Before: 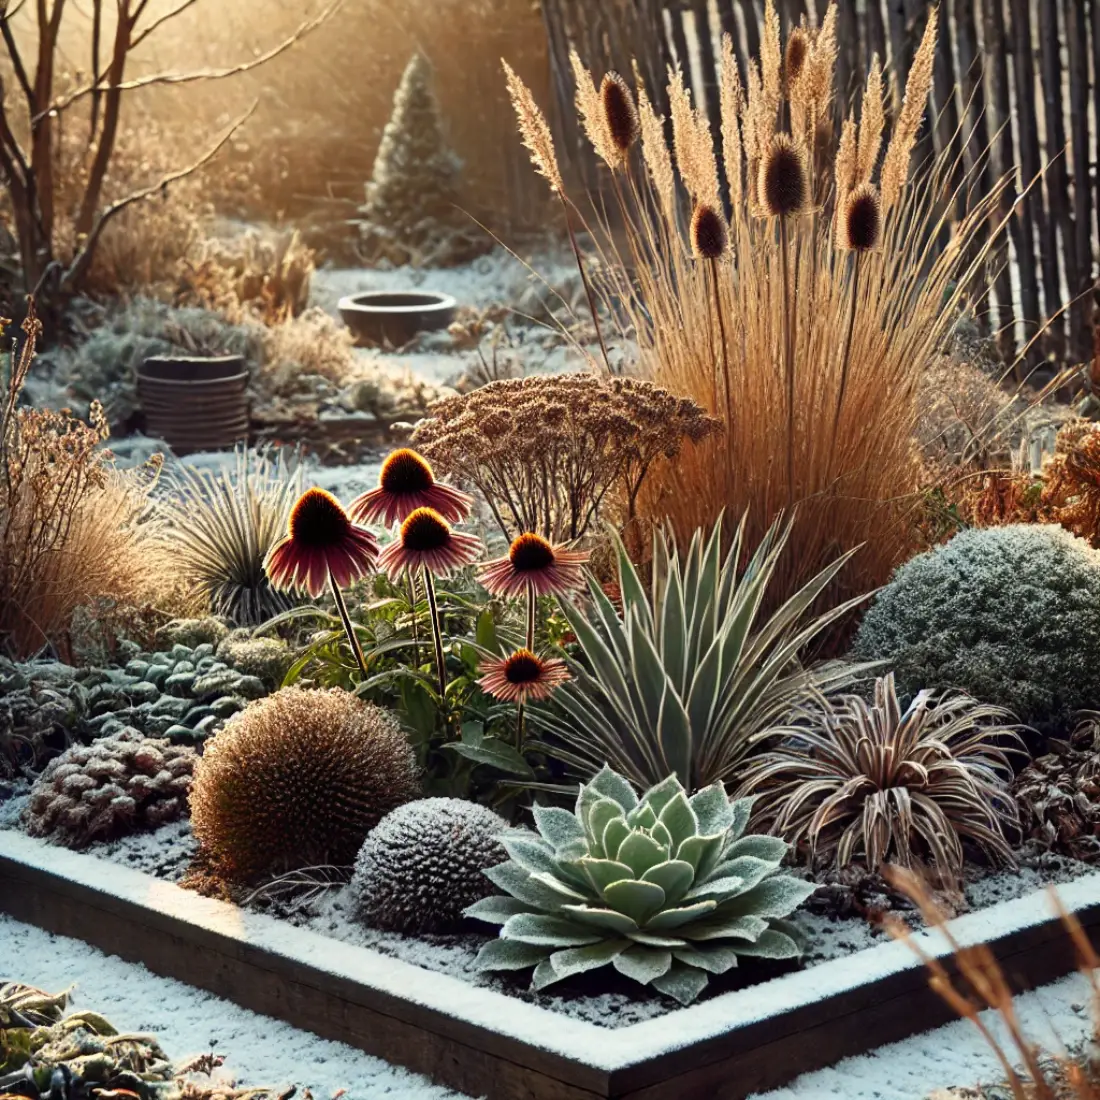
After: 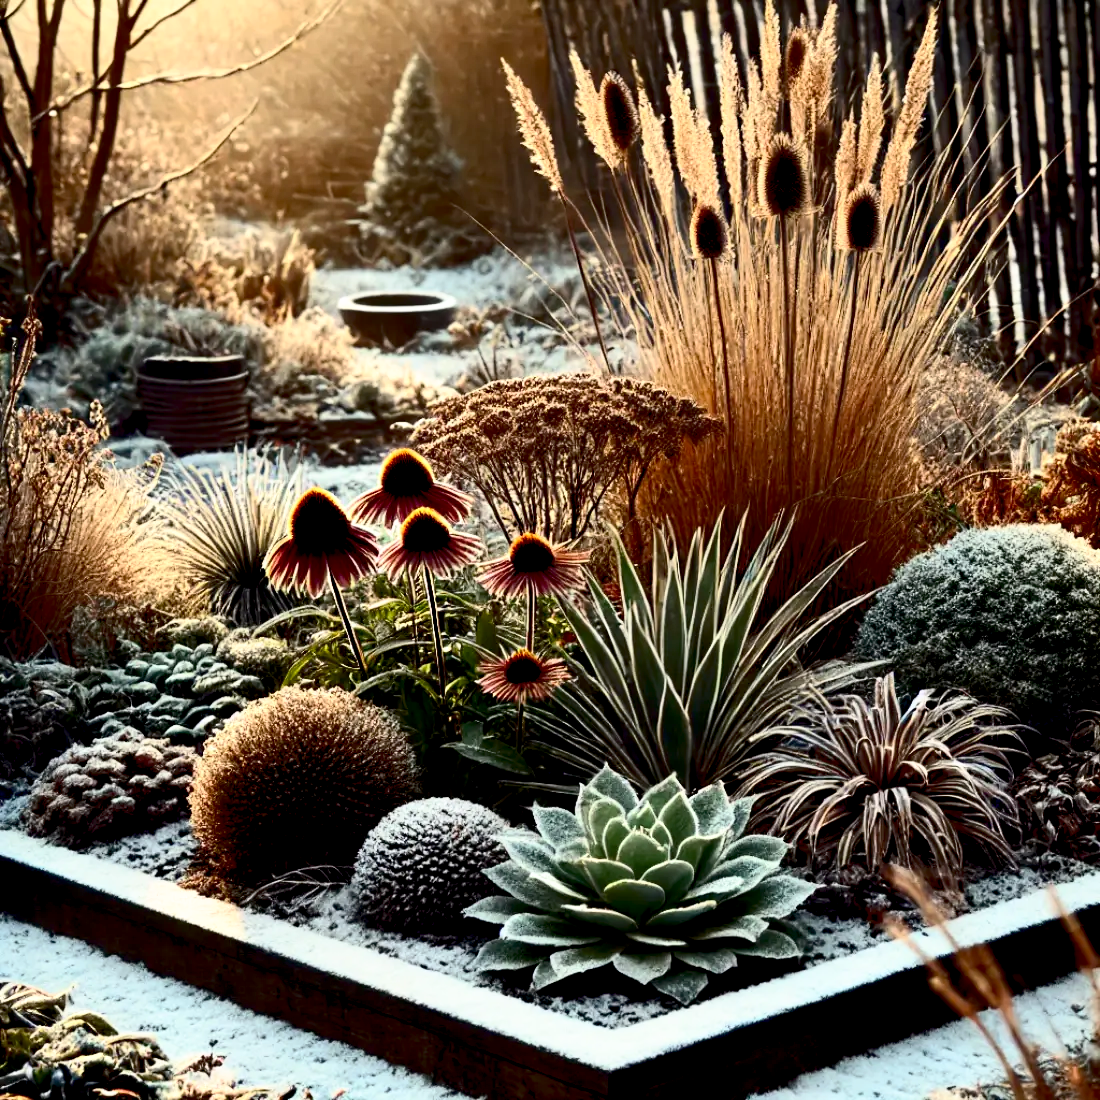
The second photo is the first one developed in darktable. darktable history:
base curve: curves: ch0 [(0.017, 0) (0.425, 0.441) (0.844, 0.933) (1, 1)], preserve colors none
contrast brightness saturation: contrast 0.281
